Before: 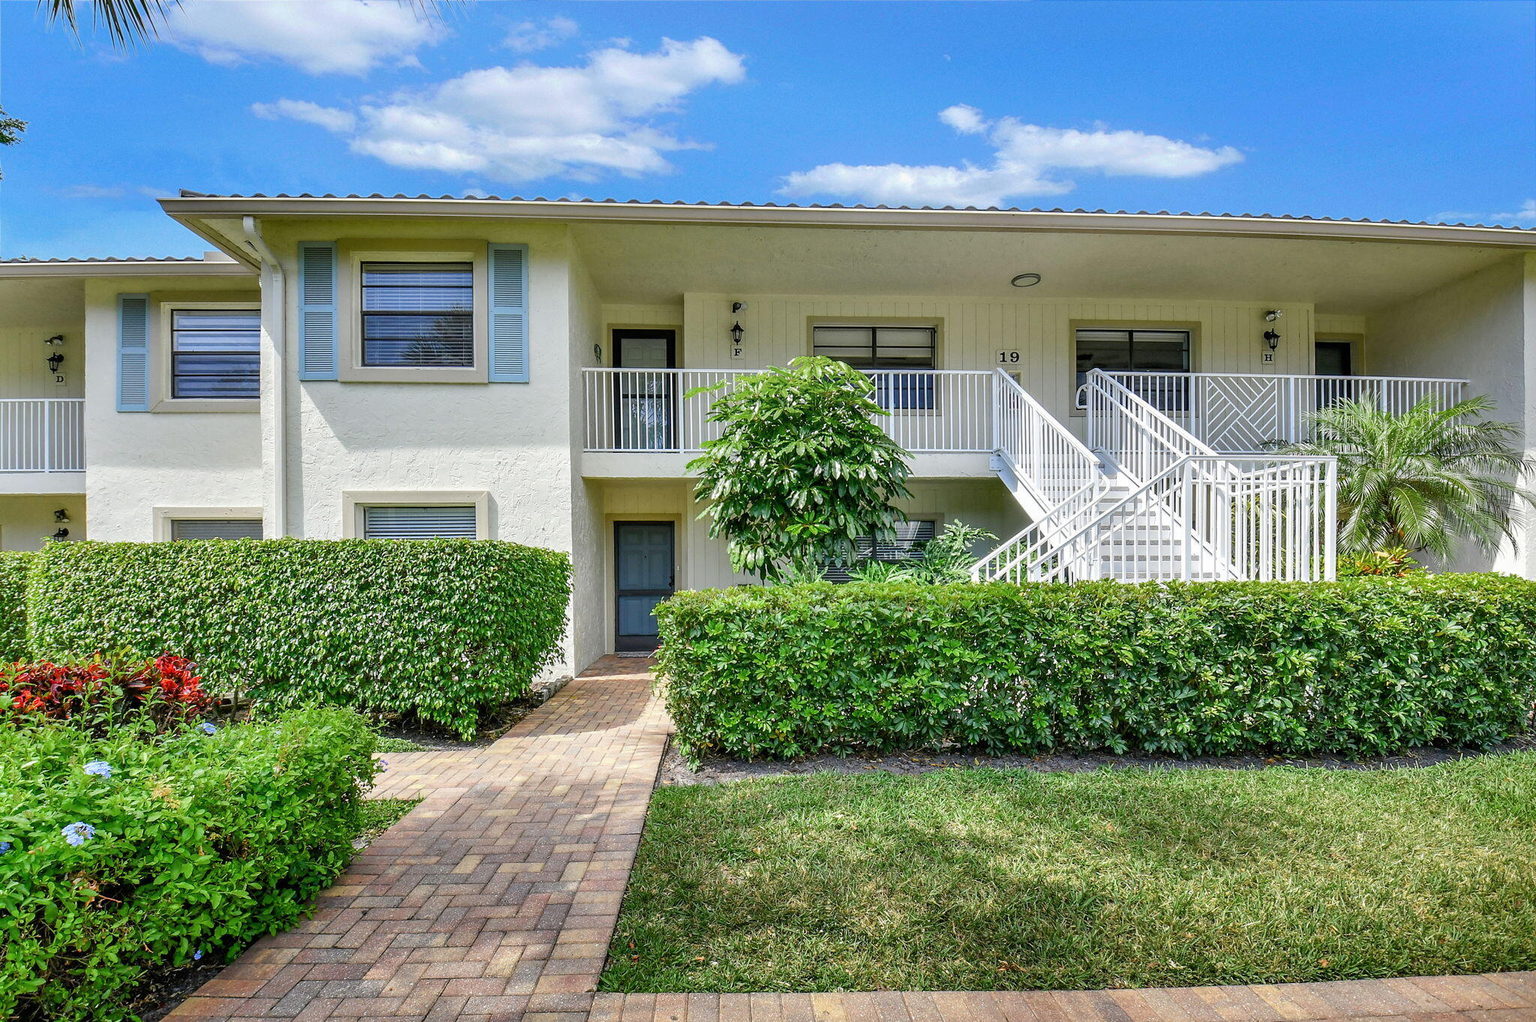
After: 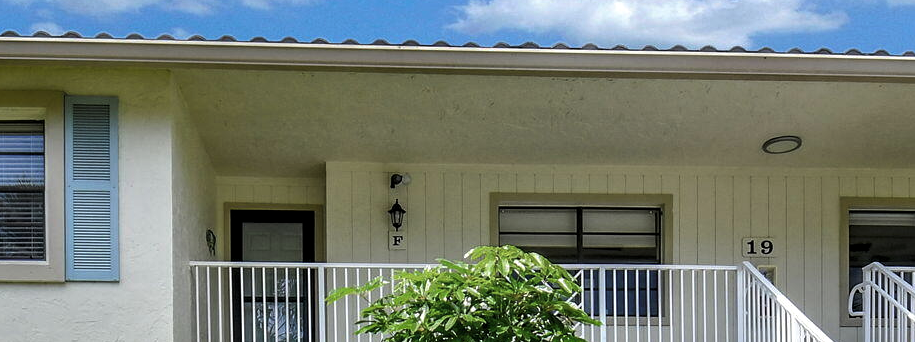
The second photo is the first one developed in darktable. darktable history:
crop: left 28.64%, top 16.832%, right 26.637%, bottom 58.055%
levels: levels [0.029, 0.545, 0.971]
